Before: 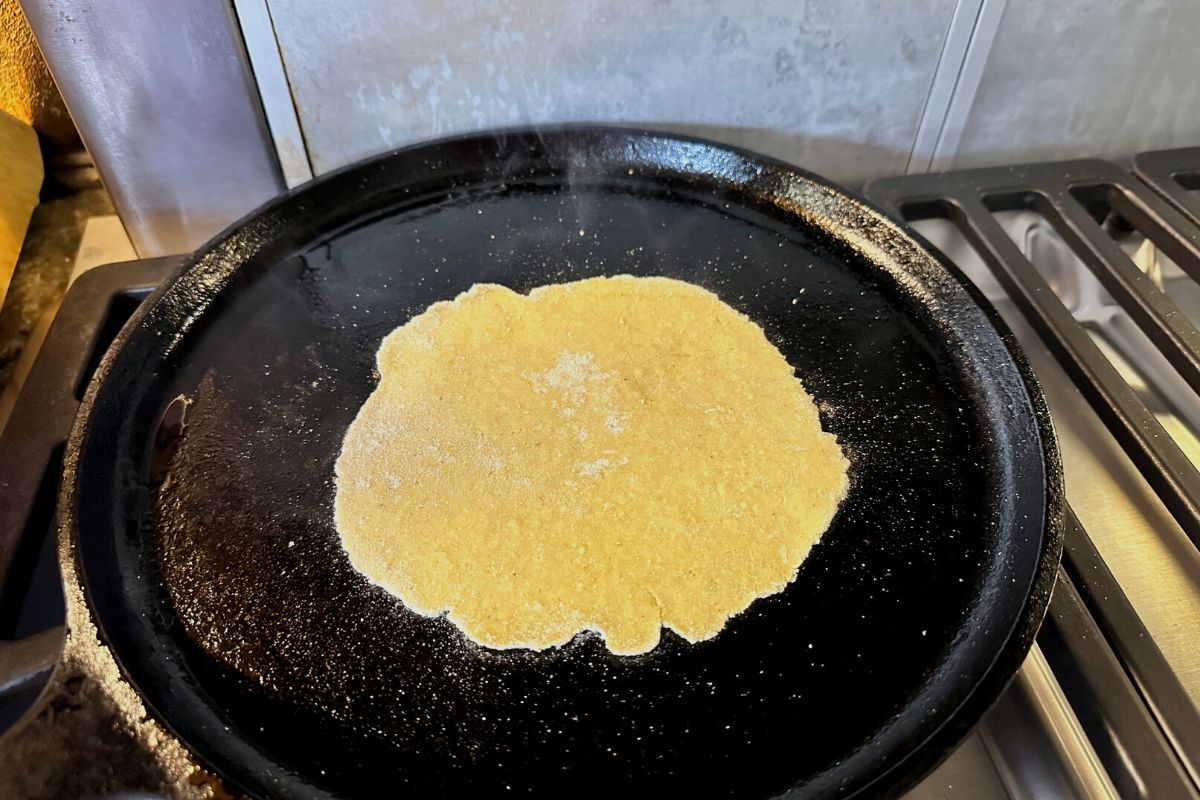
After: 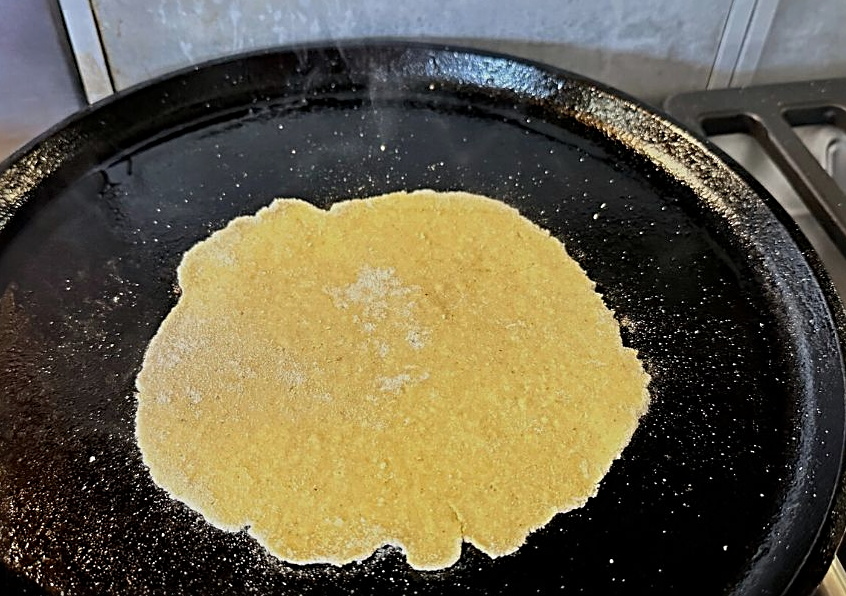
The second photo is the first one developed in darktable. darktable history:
crop and rotate: left 16.598%, top 10.773%, right 12.857%, bottom 14.609%
sharpen: radius 3.983
exposure: exposure -0.28 EV, compensate highlight preservation false
